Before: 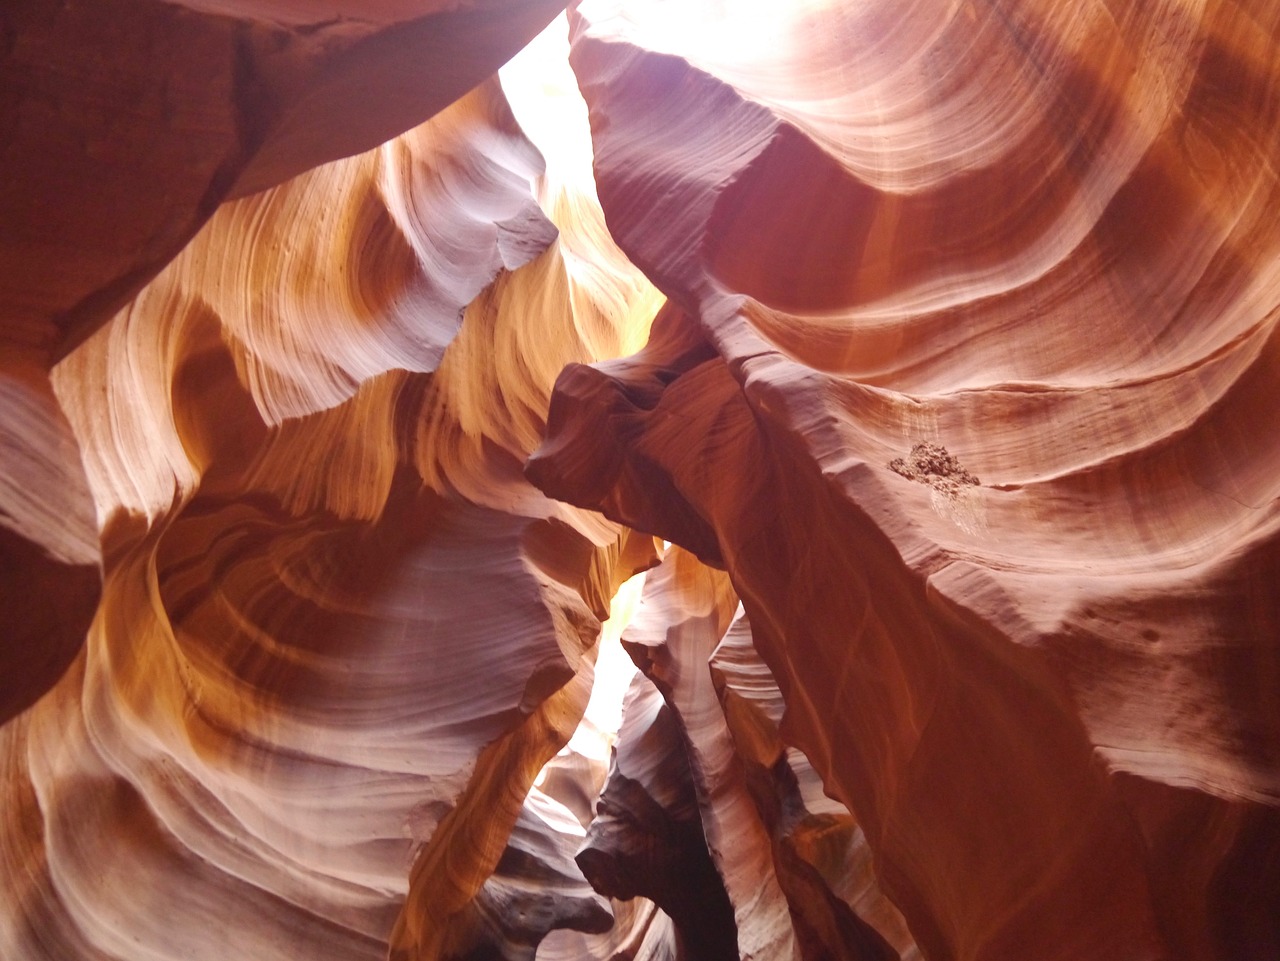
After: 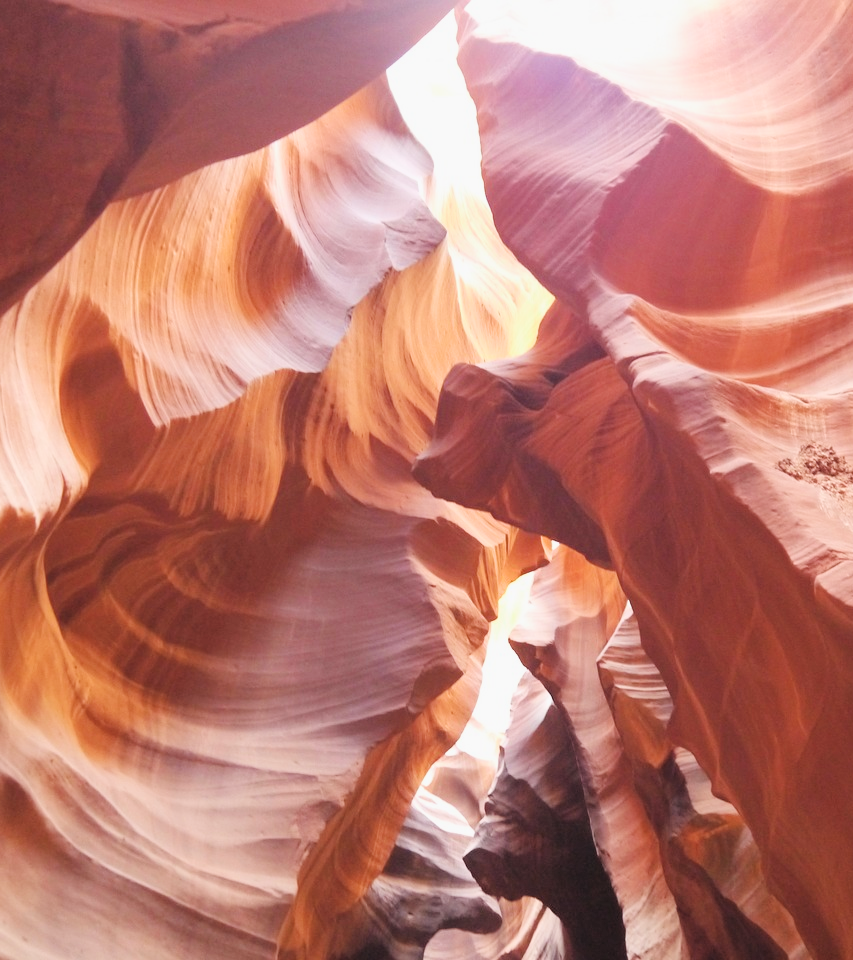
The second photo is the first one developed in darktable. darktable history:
crop and rotate: left 8.786%, right 24.548%
filmic rgb: black relative exposure -4.88 EV, hardness 2.82
exposure: black level correction -0.005, exposure 1.002 EV, compensate highlight preservation false
